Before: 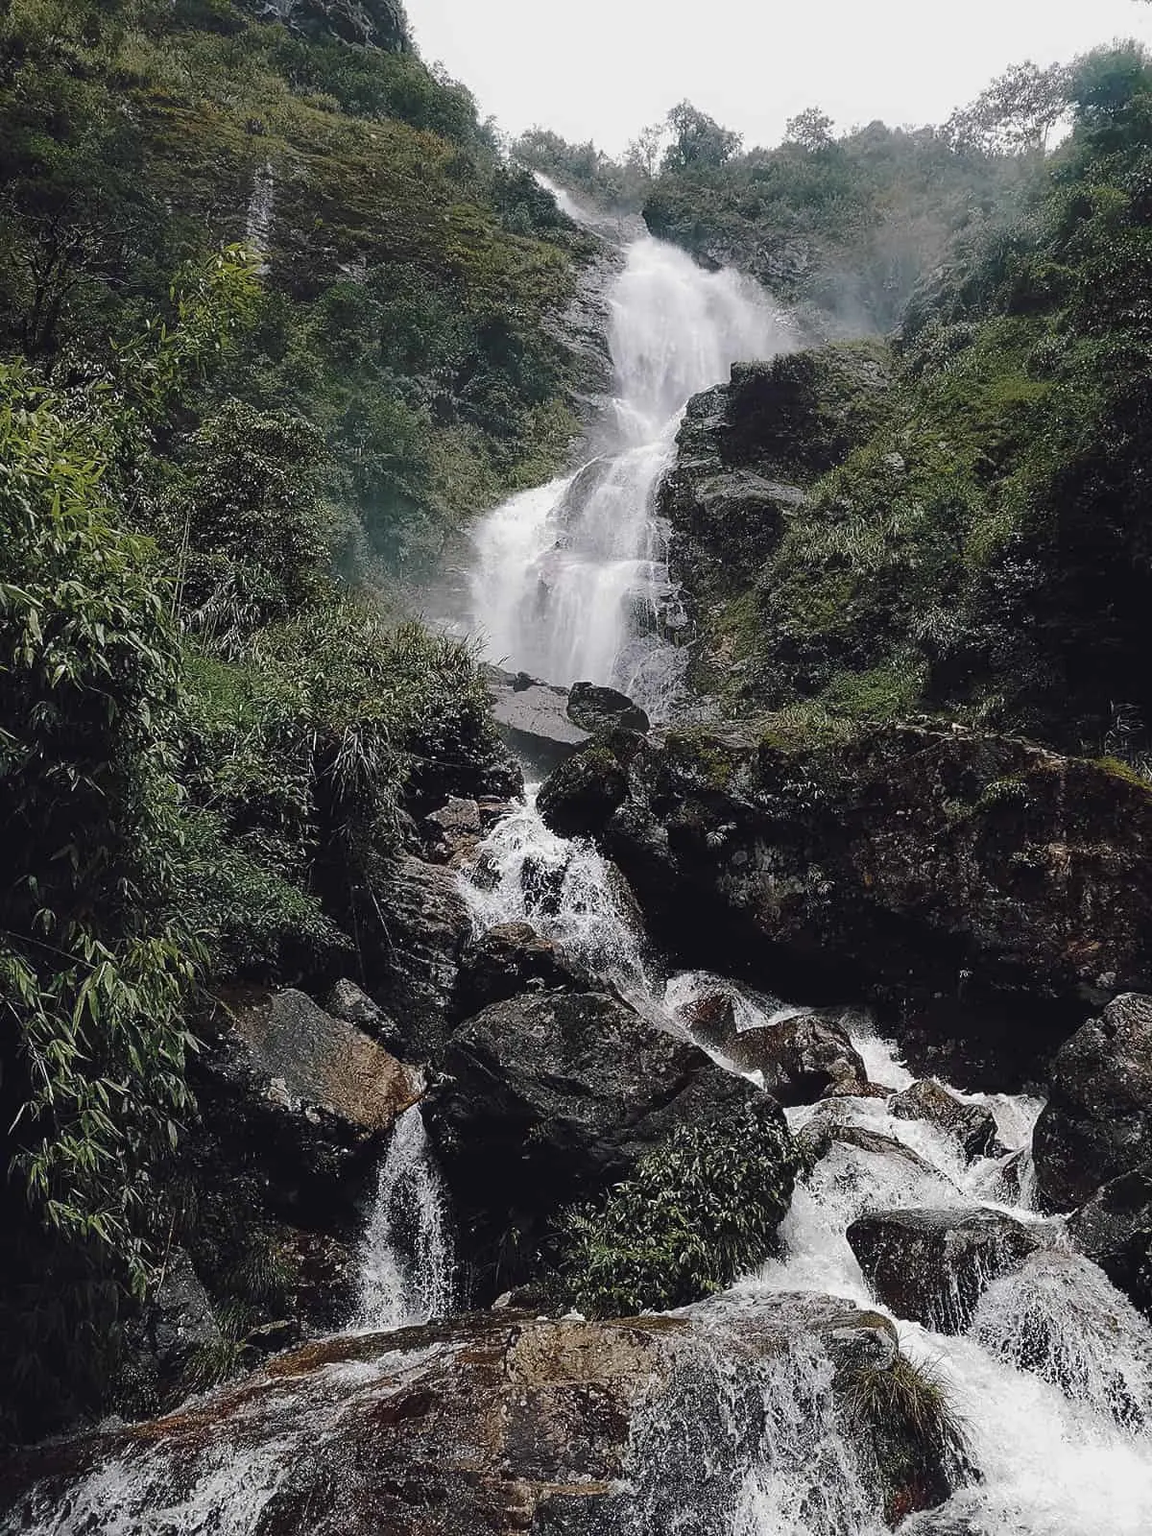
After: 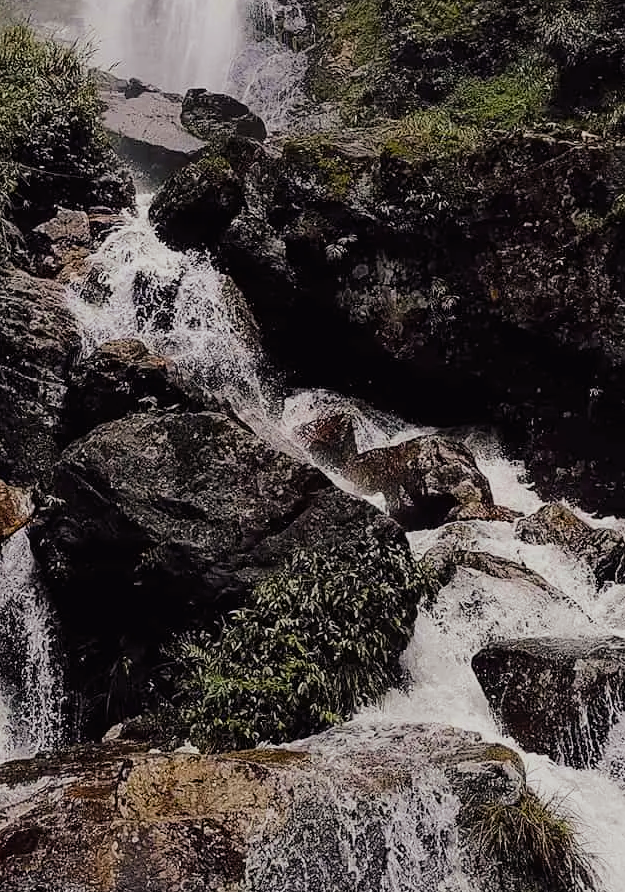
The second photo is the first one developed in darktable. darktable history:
filmic rgb: black relative exposure -7.8 EV, white relative exposure 4.3 EV, threshold 5.99 EV, hardness 3.85, color science v6 (2022), enable highlight reconstruction true
crop: left 34.226%, top 38.893%, right 13.638%, bottom 5.344%
color balance rgb: shadows lift › chroma 2.051%, shadows lift › hue 220.83°, power › chroma 1.061%, power › hue 28.7°, perceptual saturation grading › global saturation 25.459%, global vibrance 20%
